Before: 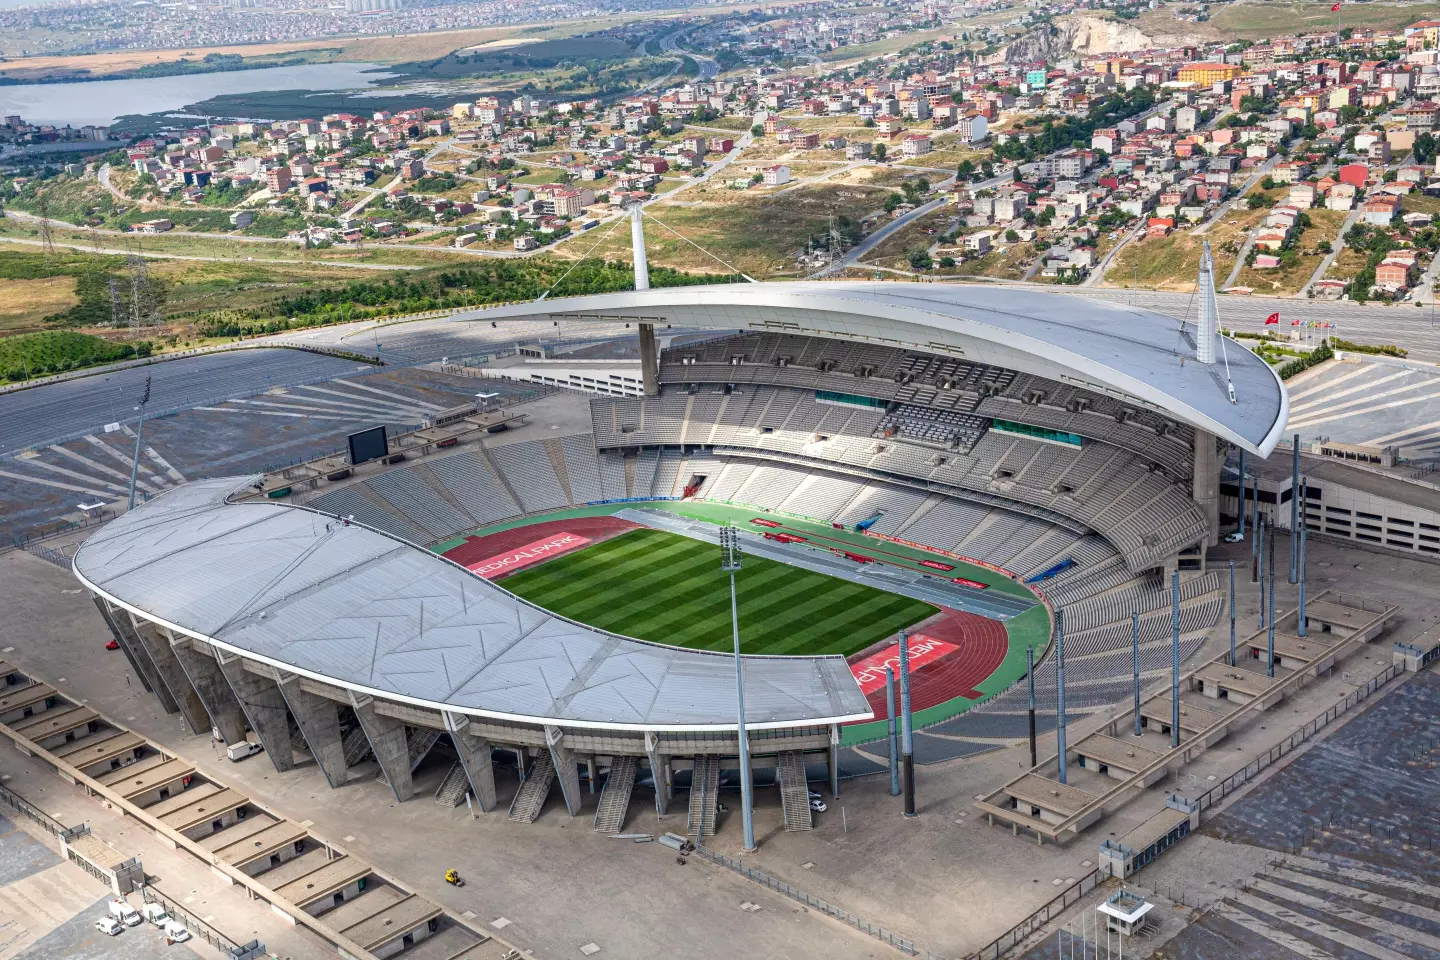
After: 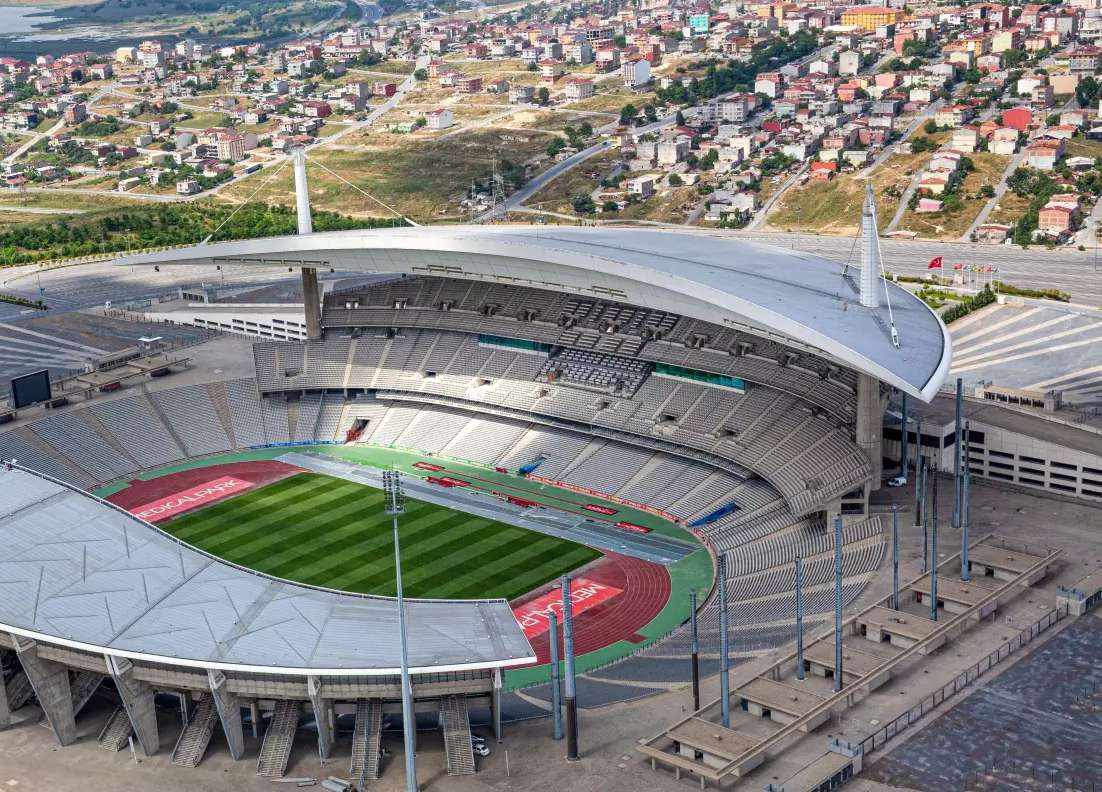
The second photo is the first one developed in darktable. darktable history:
crop: left 23.447%, top 5.873%, bottom 11.531%
